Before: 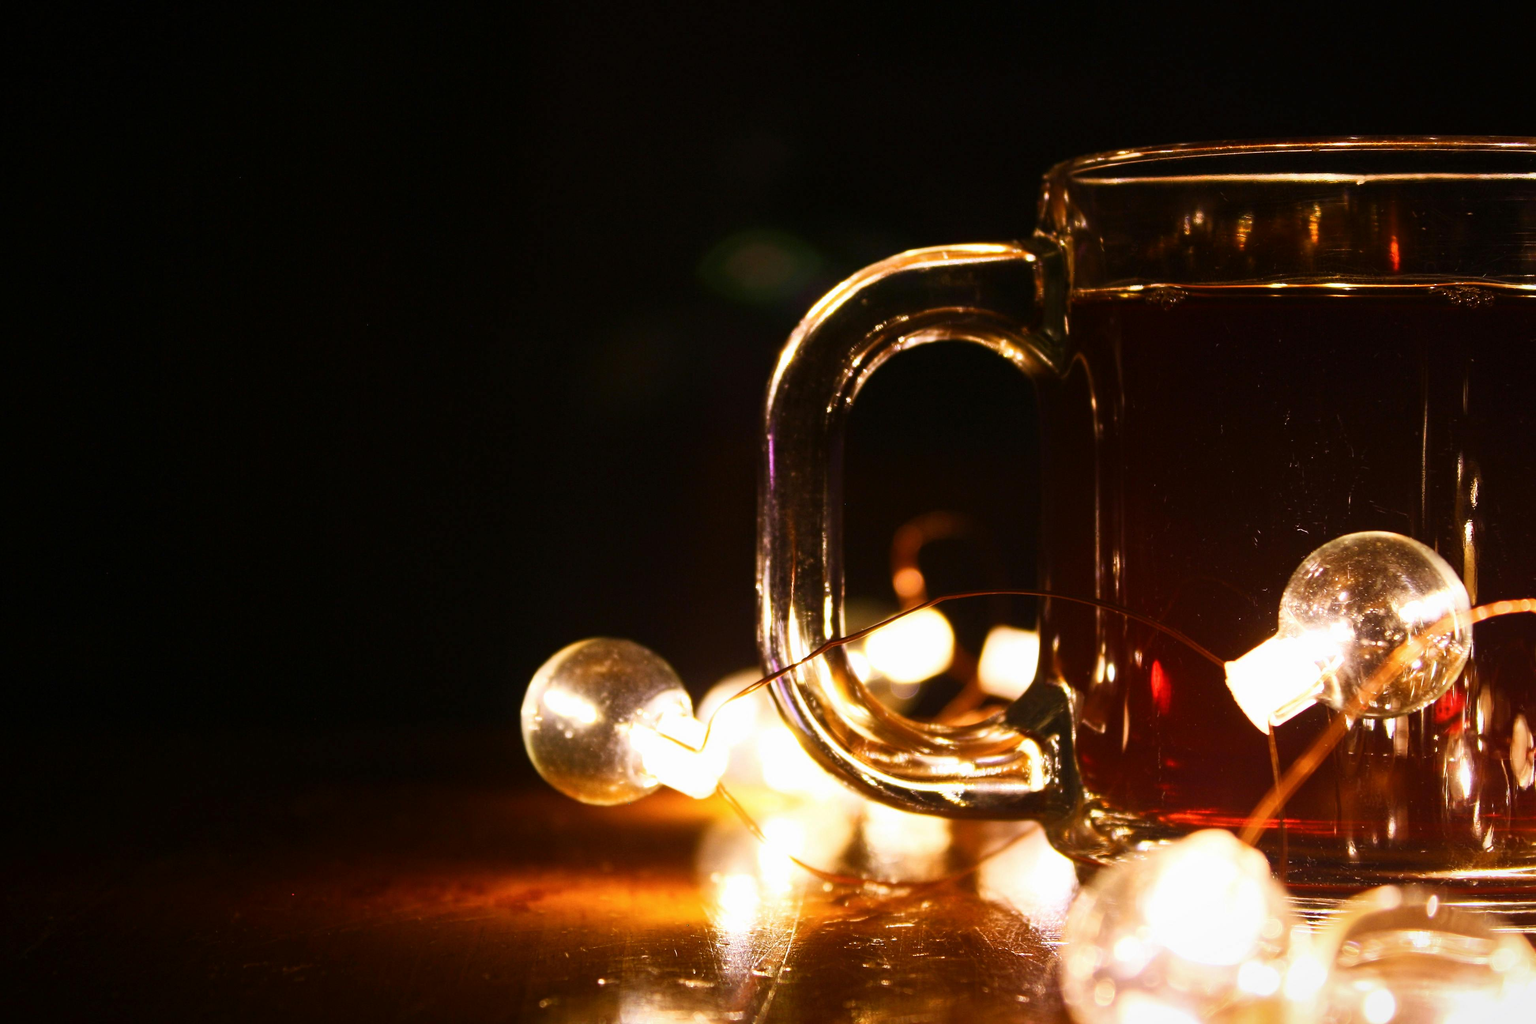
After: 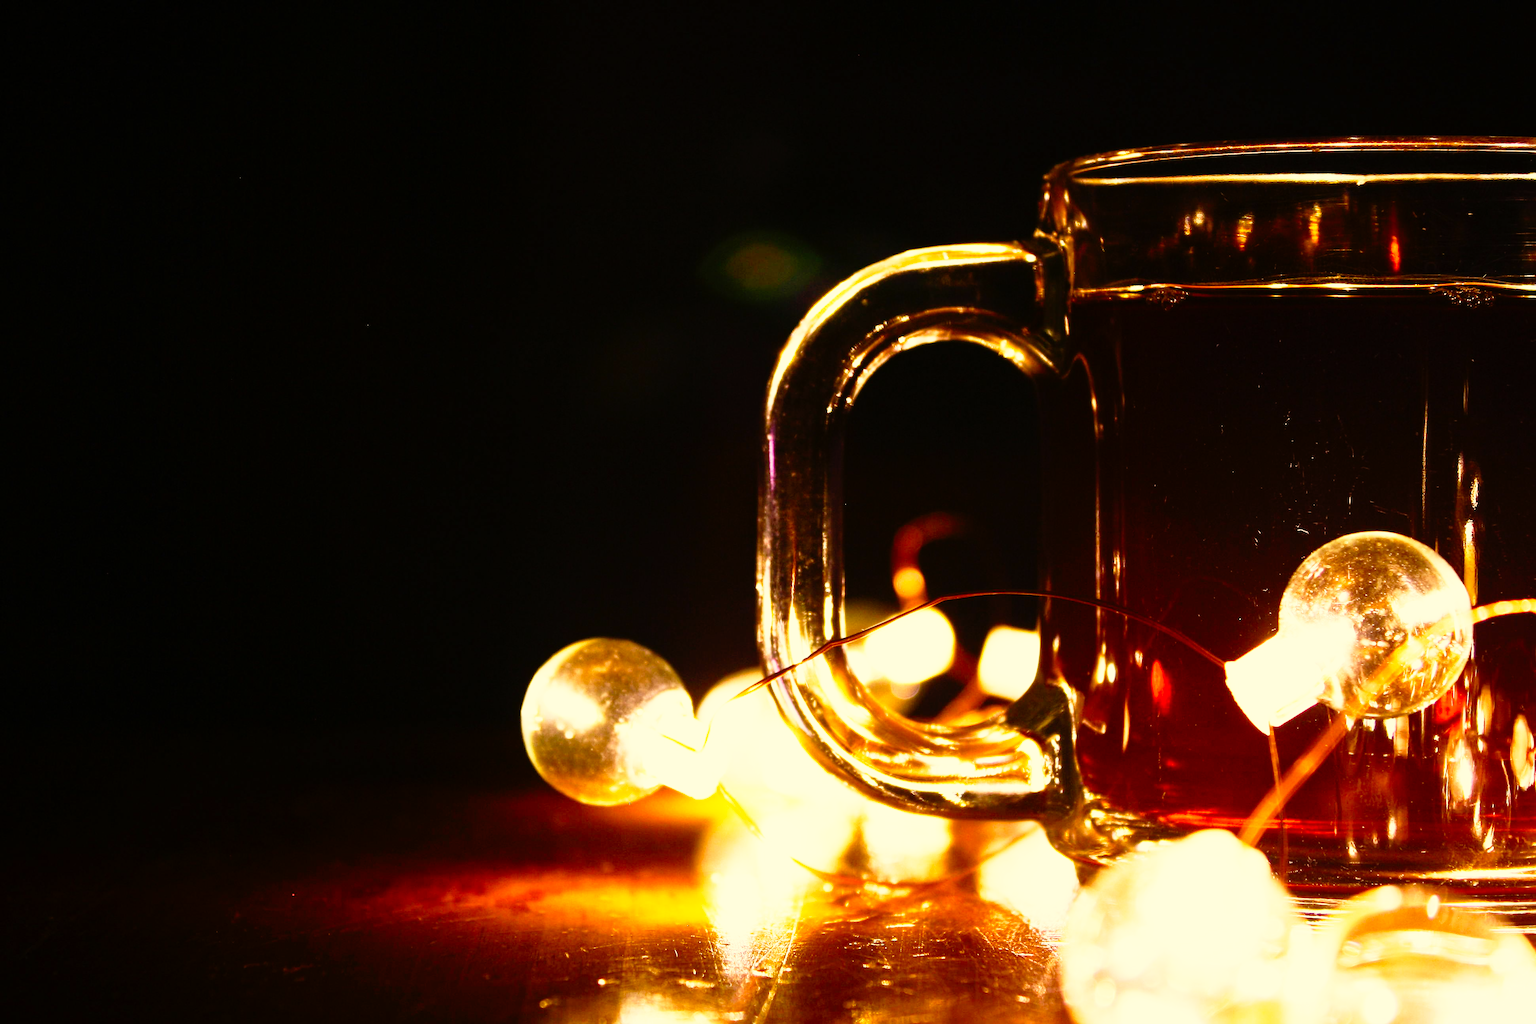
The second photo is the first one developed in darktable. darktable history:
base curve: curves: ch0 [(0, 0) (0.012, 0.01) (0.073, 0.168) (0.31, 0.711) (0.645, 0.957) (1, 1)], preserve colors none
sharpen: amount 0.212
color correction: highlights a* 1.32, highlights b* 18.02
